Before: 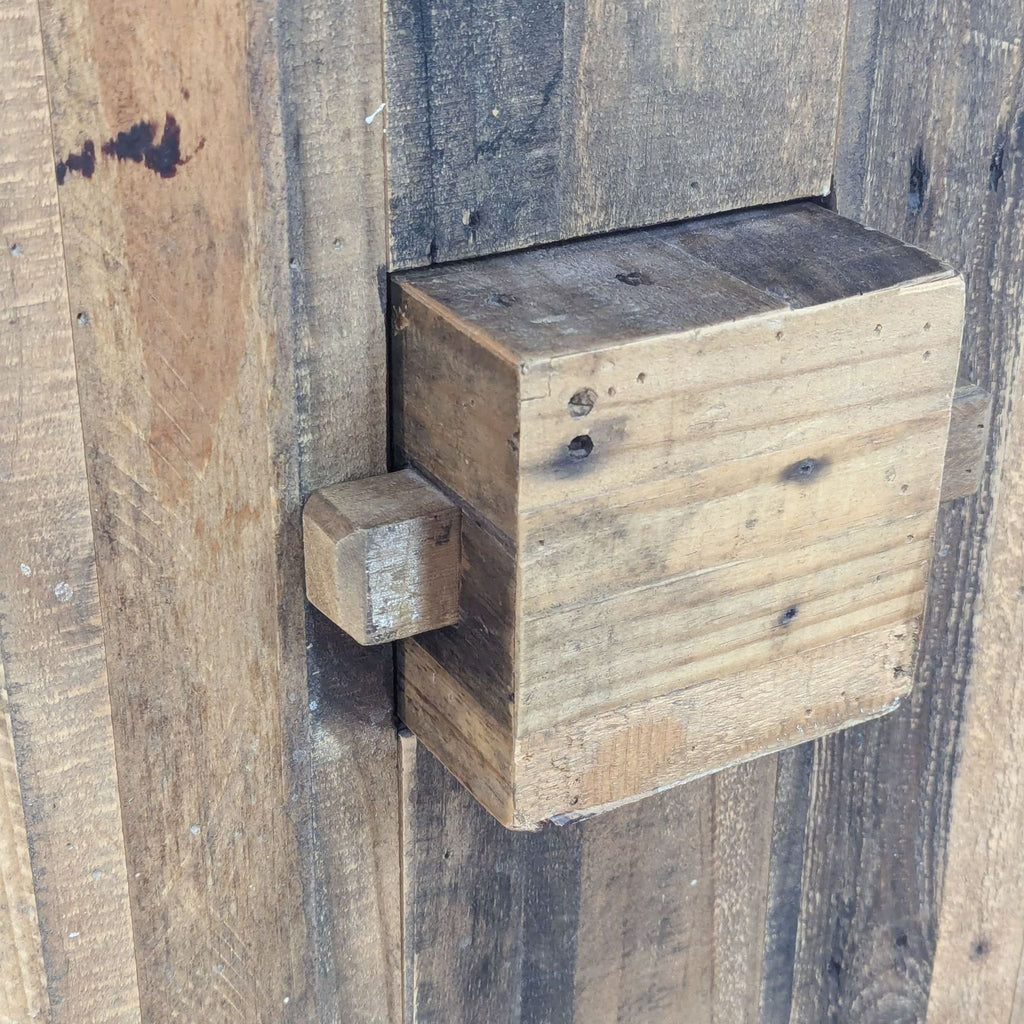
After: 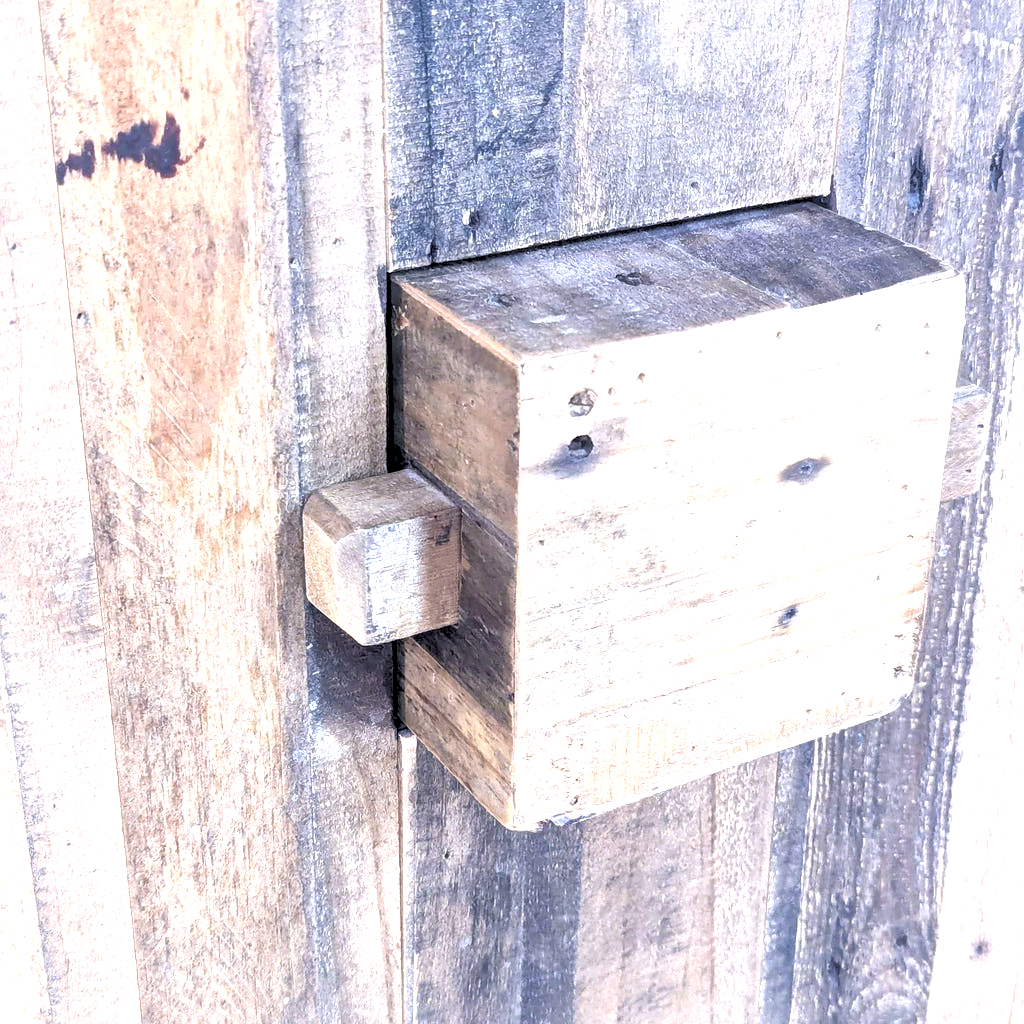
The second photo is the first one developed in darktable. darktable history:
exposure: black level correction 0, exposure 1.1 EV, compensate exposure bias true, compensate highlight preservation false
white balance: red 1.004, blue 1.096
rgb levels: levels [[0.029, 0.461, 0.922], [0, 0.5, 1], [0, 0.5, 1]]
local contrast: mode bilateral grid, contrast 20, coarseness 50, detail 144%, midtone range 0.2
